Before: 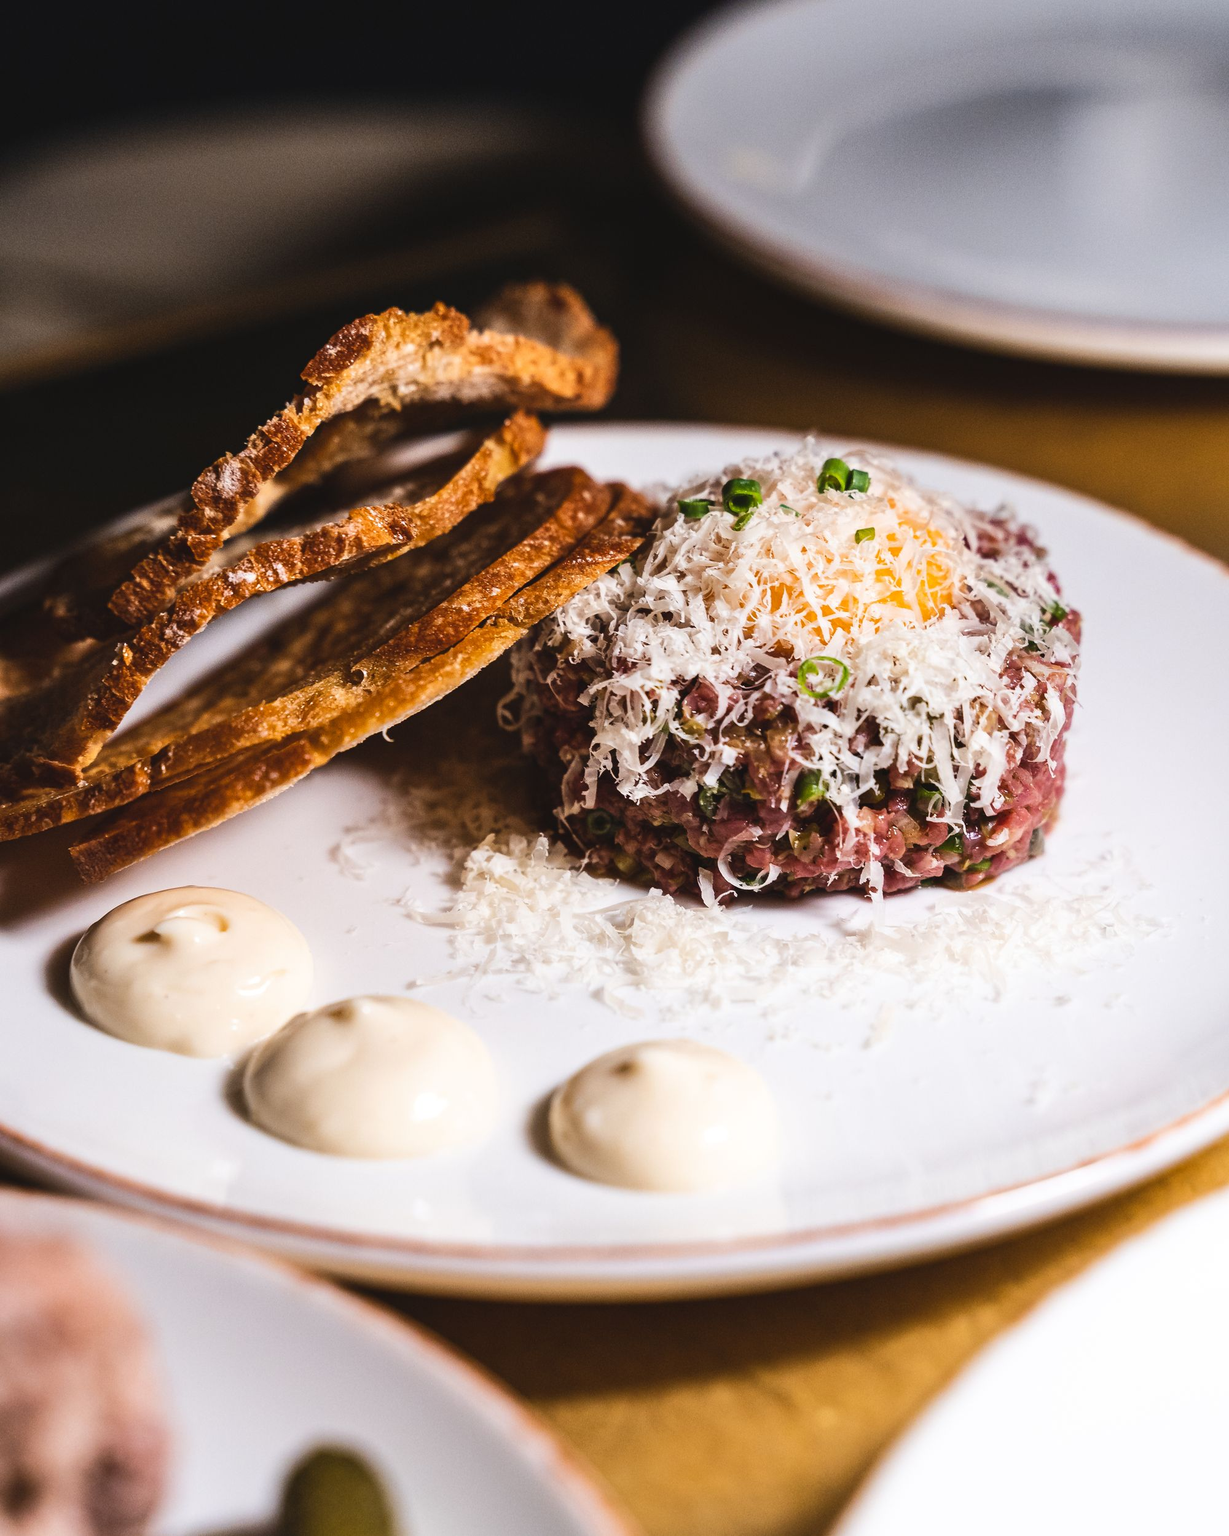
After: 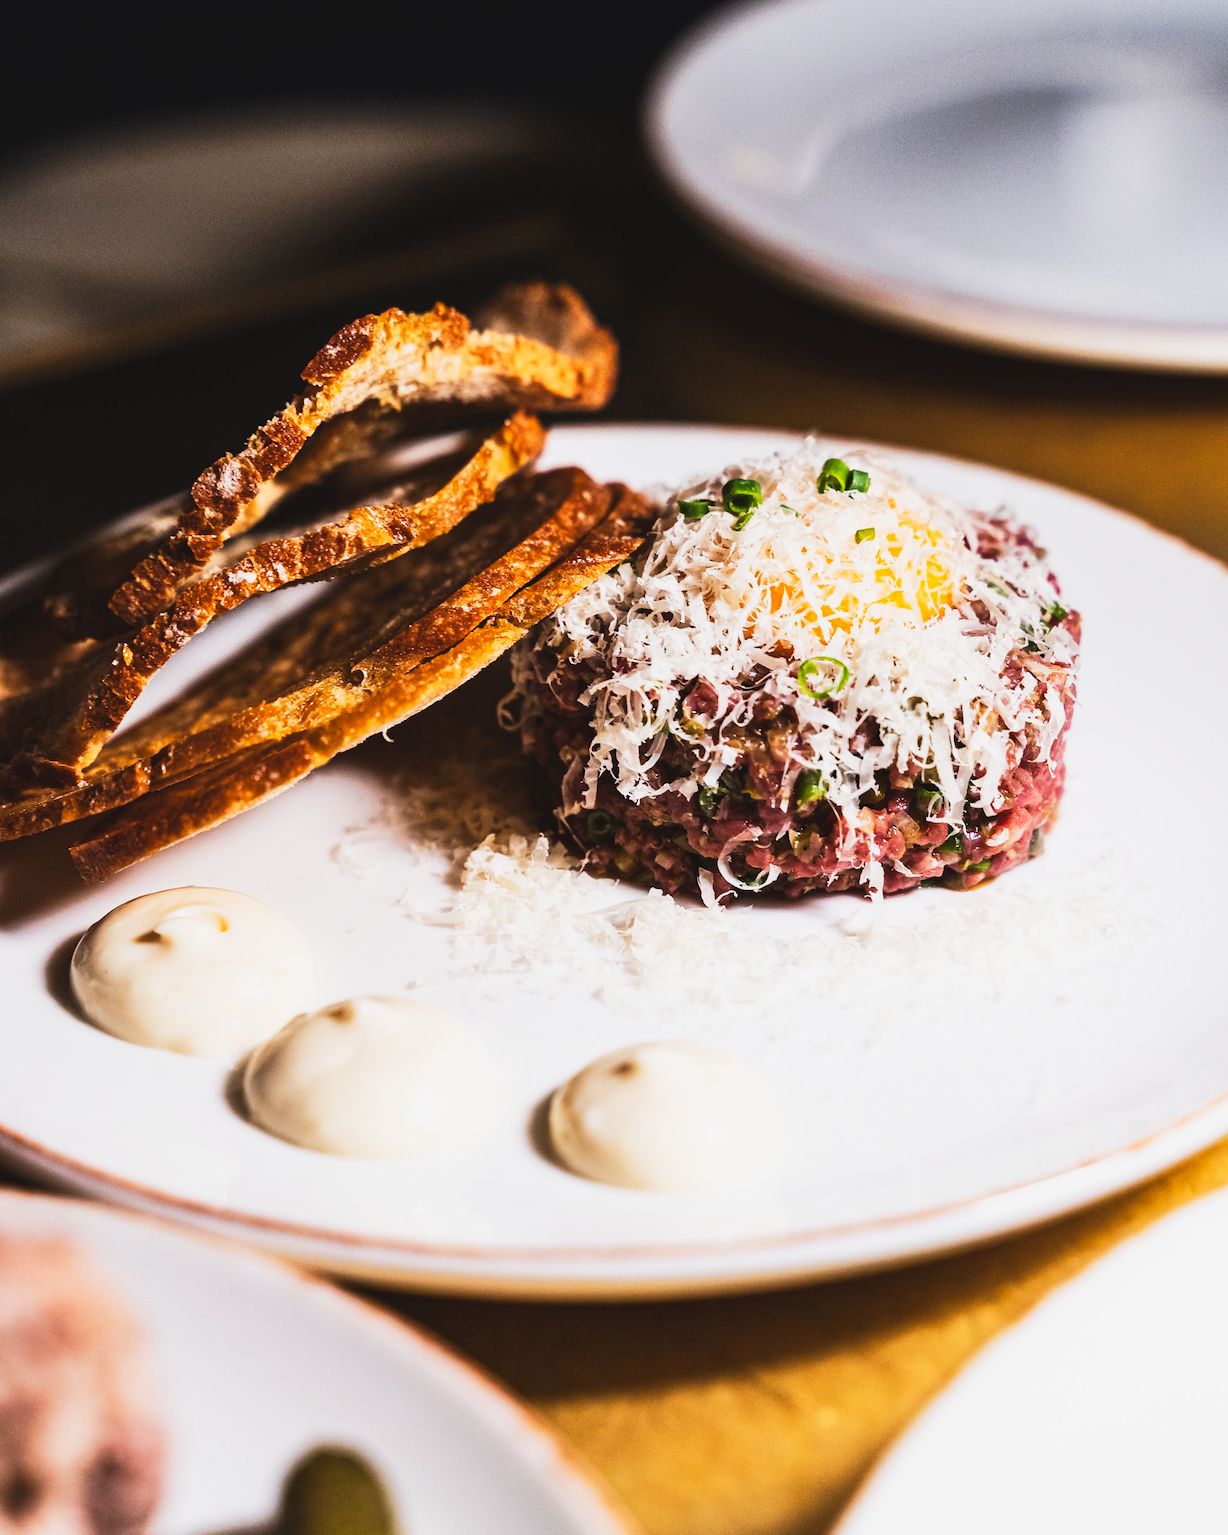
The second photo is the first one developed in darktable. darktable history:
tone curve: curves: ch0 [(0, 0.03) (0.037, 0.045) (0.123, 0.123) (0.19, 0.186) (0.277, 0.279) (0.474, 0.517) (0.584, 0.664) (0.678, 0.777) (0.875, 0.92) (1, 0.965)]; ch1 [(0, 0) (0.243, 0.245) (0.402, 0.41) (0.493, 0.487) (0.508, 0.503) (0.531, 0.532) (0.551, 0.556) (0.637, 0.671) (0.694, 0.732) (1, 1)]; ch2 [(0, 0) (0.249, 0.216) (0.356, 0.329) (0.424, 0.442) (0.476, 0.477) (0.498, 0.503) (0.517, 0.524) (0.532, 0.547) (0.562, 0.576) (0.614, 0.644) (0.706, 0.748) (0.808, 0.809) (0.991, 0.968)], preserve colors none
